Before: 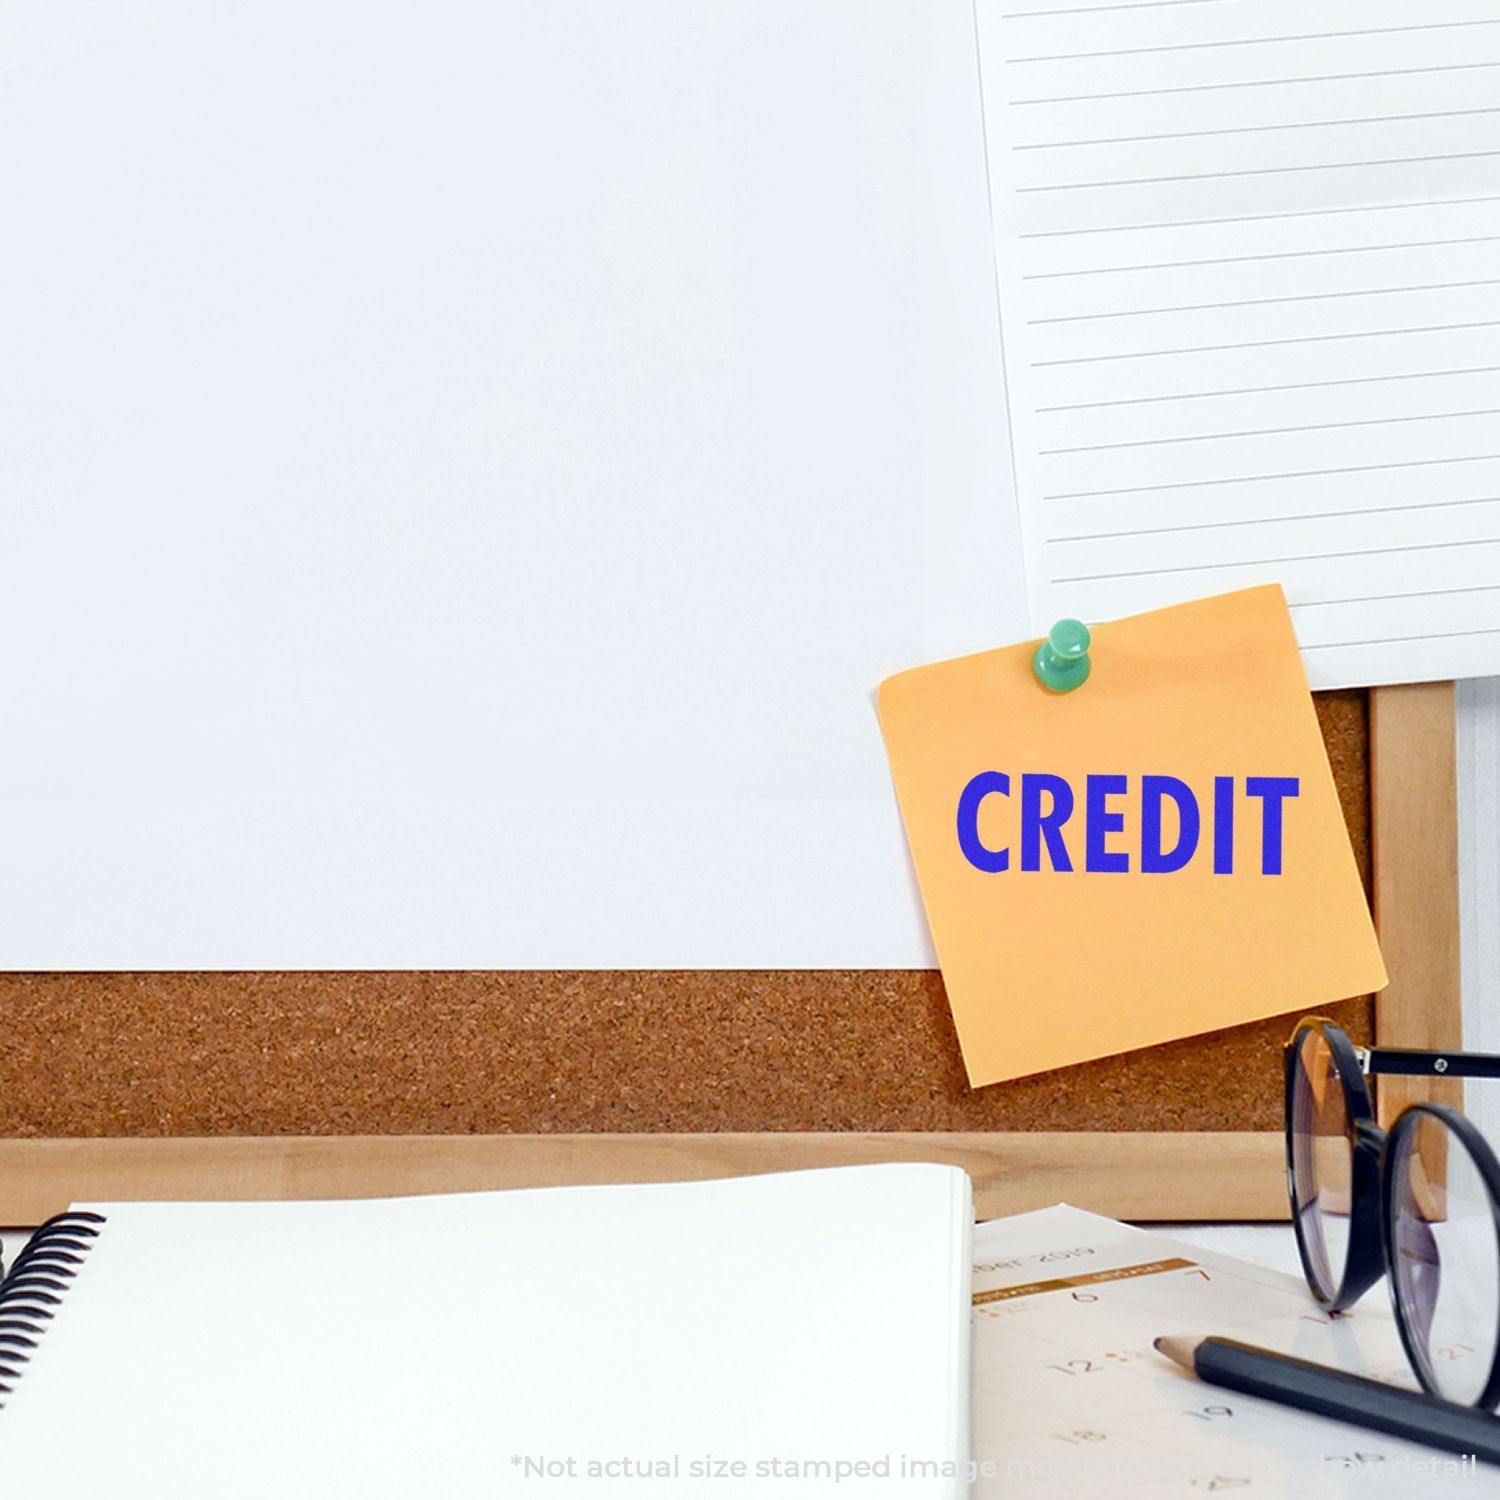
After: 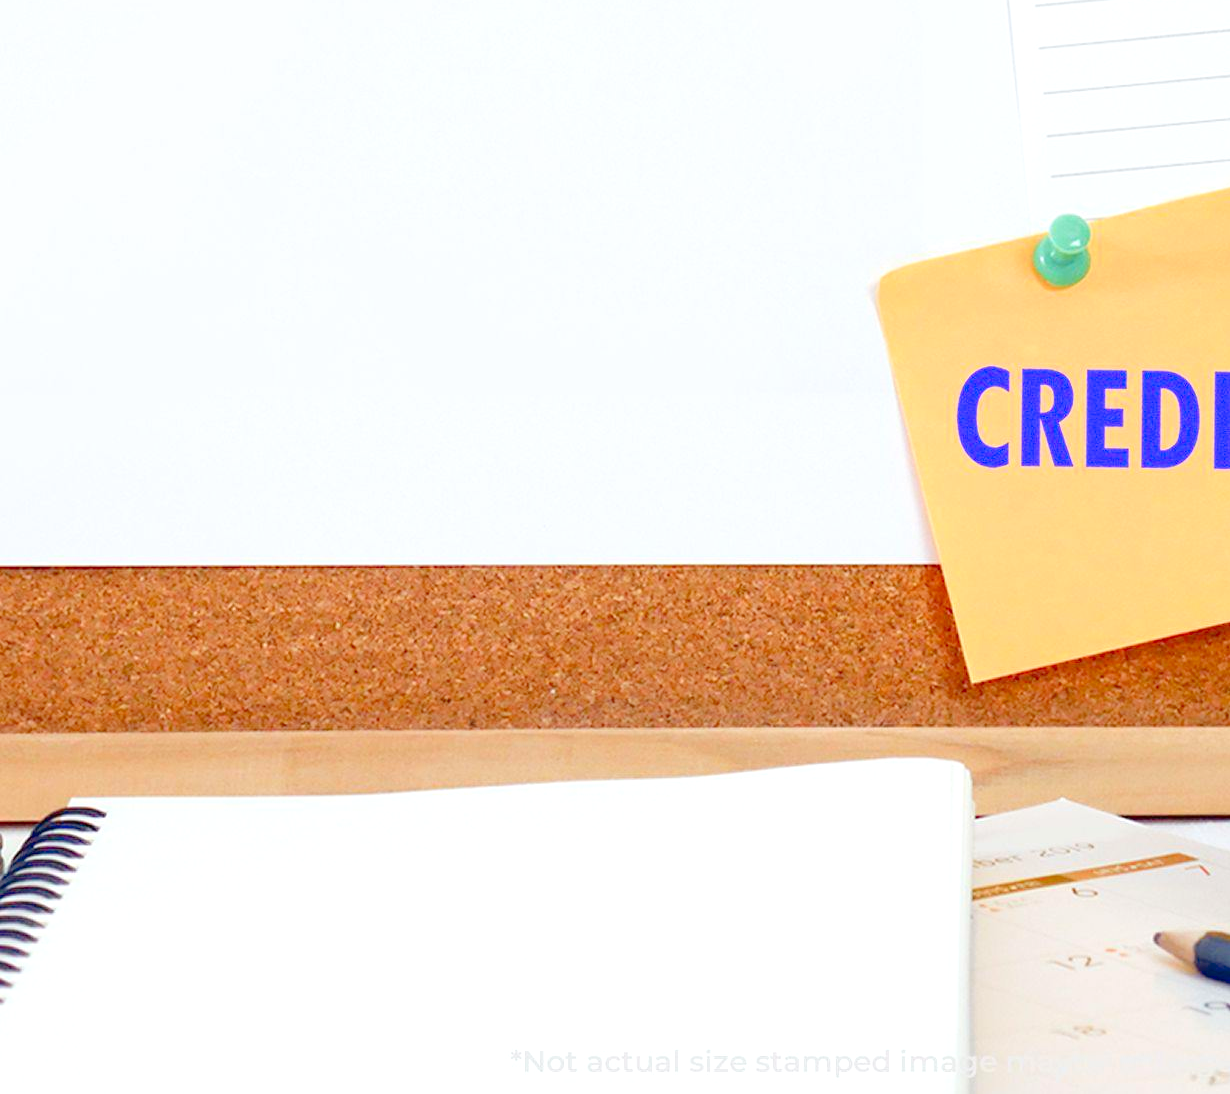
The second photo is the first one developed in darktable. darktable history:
crop: top 27.002%, right 17.938%
levels: levels [0, 0.397, 0.955]
